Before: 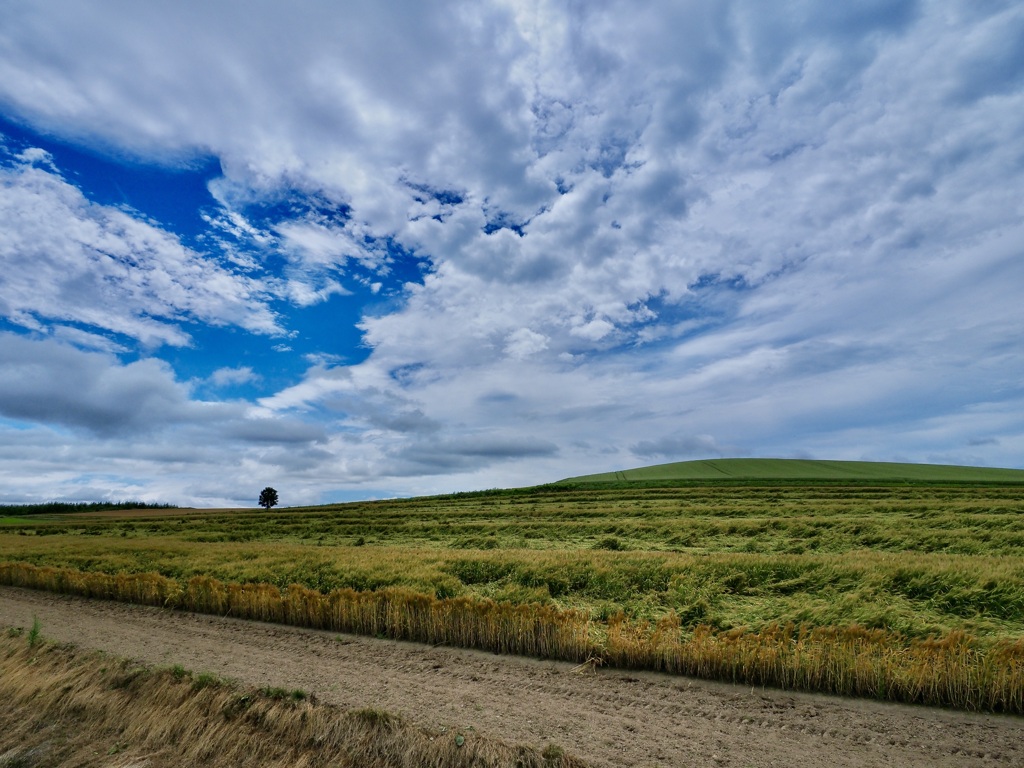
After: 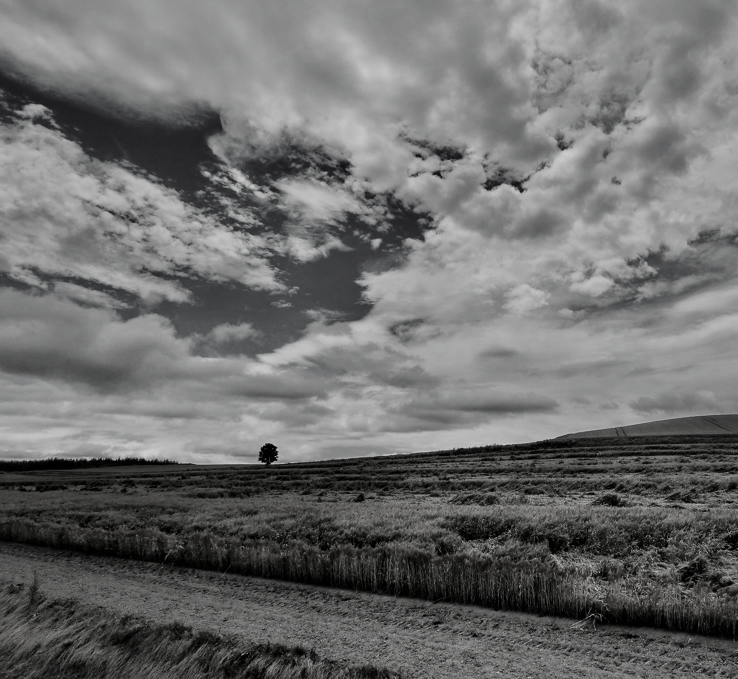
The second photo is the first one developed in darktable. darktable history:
crop: top 5.774%, right 27.898%, bottom 5.799%
exposure: black level correction 0, exposure 1.382 EV, compensate exposure bias true, compensate highlight preservation false
filmic rgb: black relative exposure -7.65 EV, white relative exposure 4.56 EV, hardness 3.61
contrast brightness saturation: contrast -0.025, brightness -0.604, saturation -0.982
